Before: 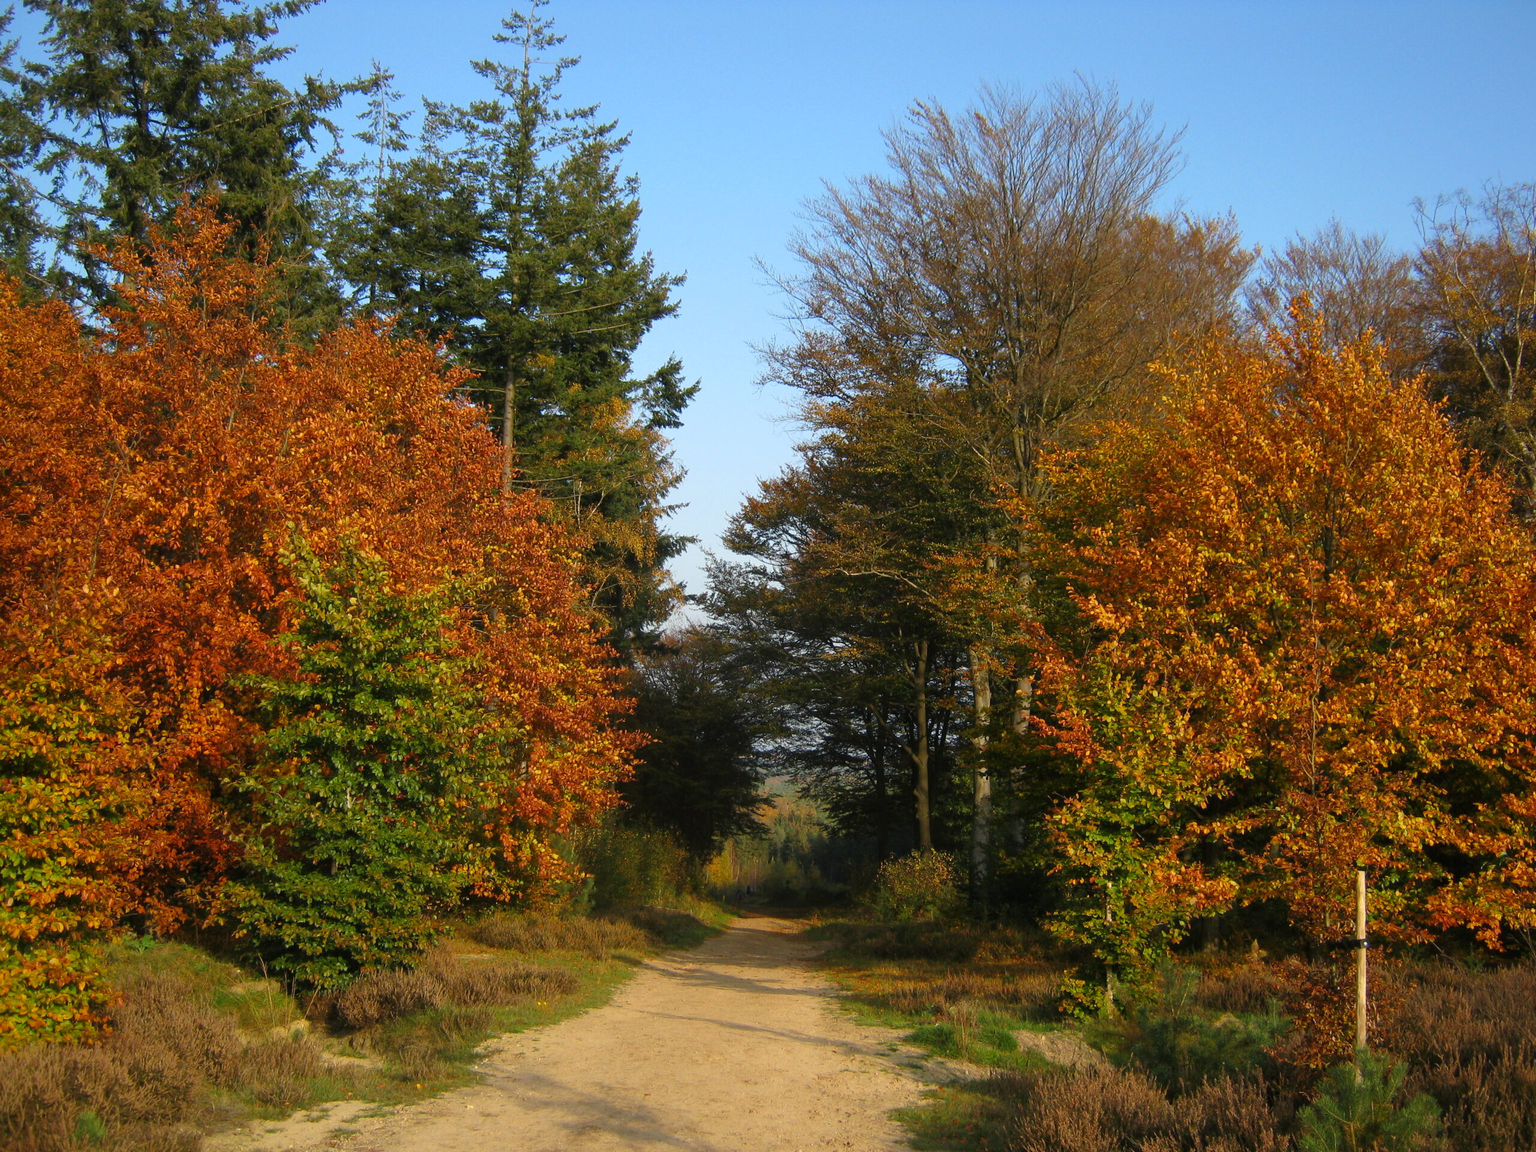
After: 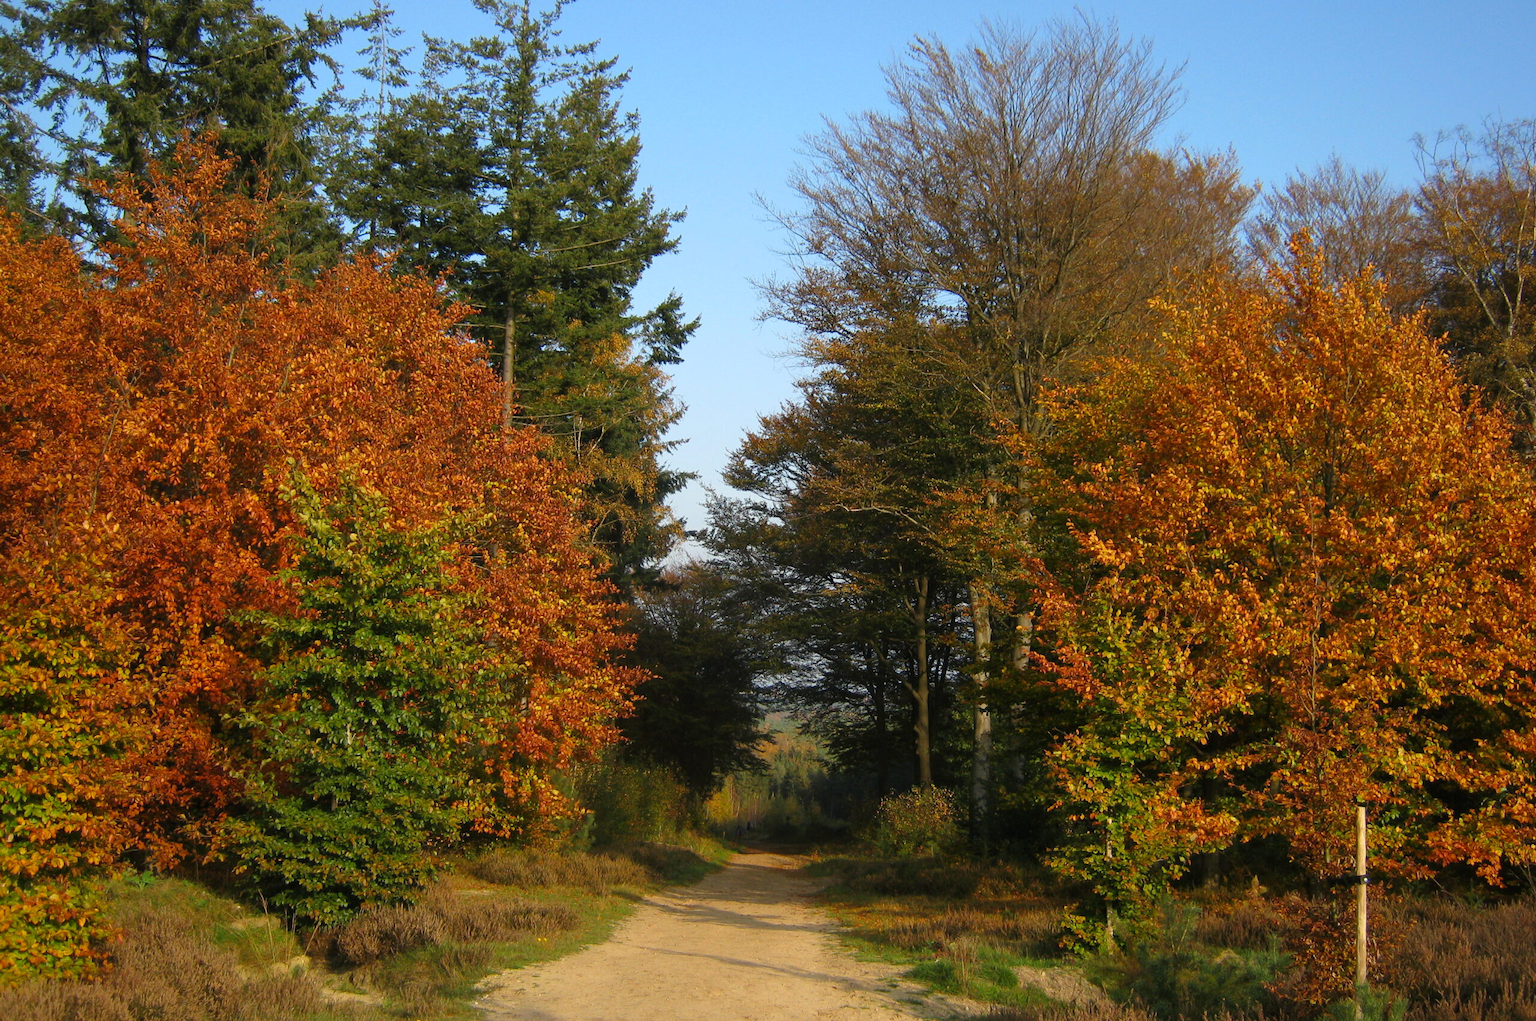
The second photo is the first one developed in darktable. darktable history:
crop and rotate: top 5.58%, bottom 5.742%
